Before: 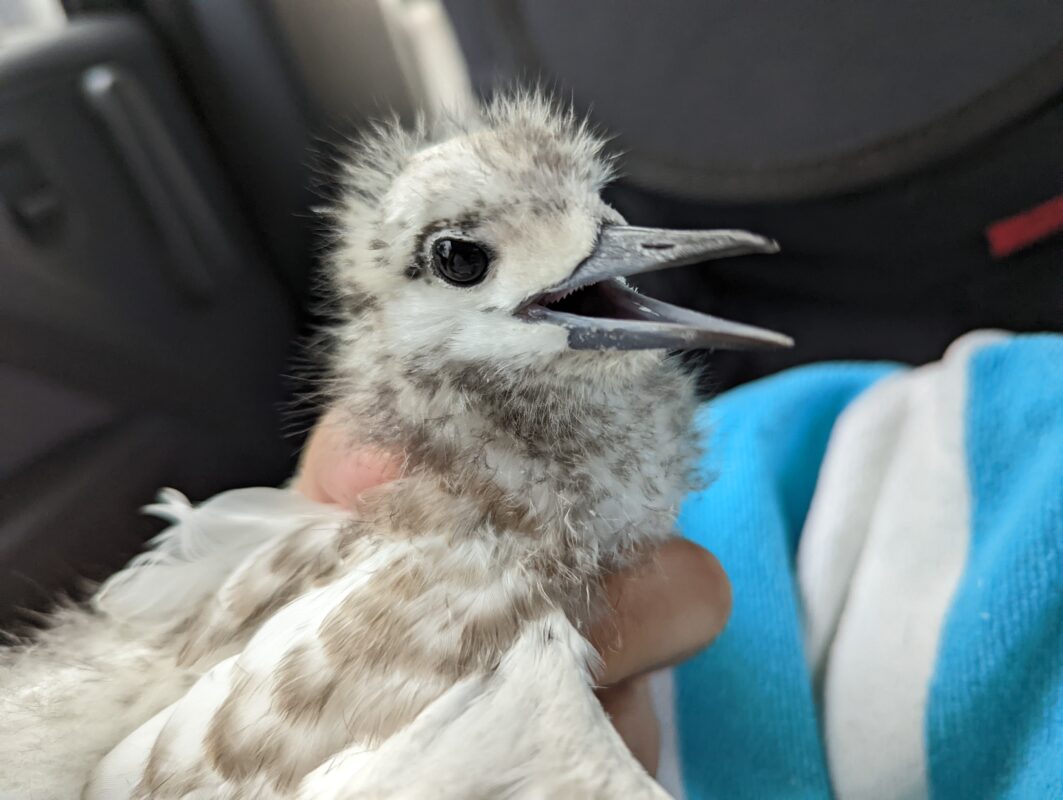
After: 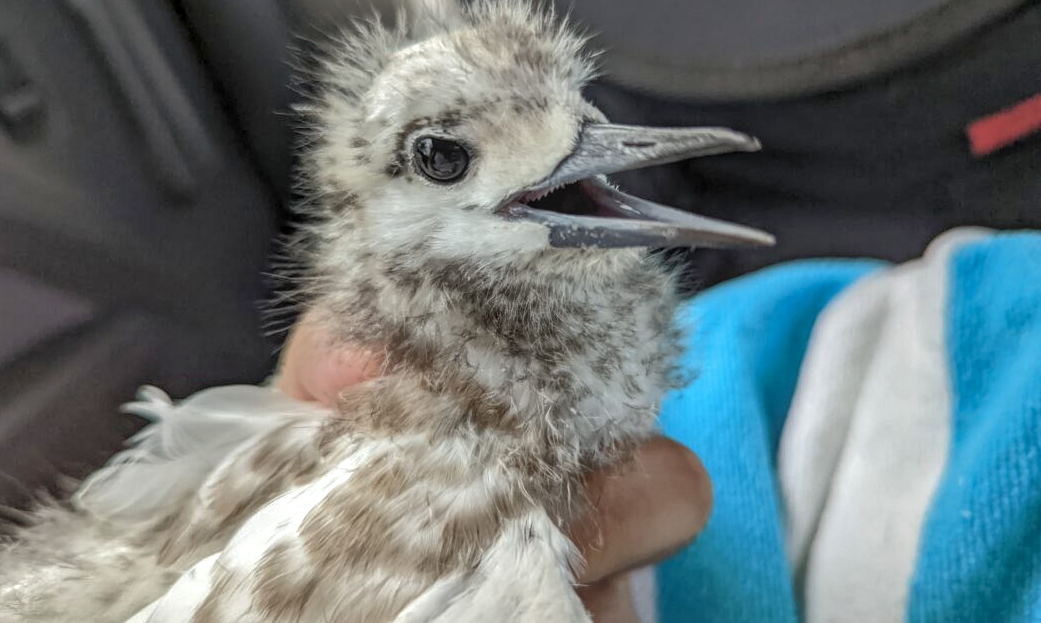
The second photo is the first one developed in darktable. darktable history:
crop and rotate: left 1.814%, top 12.818%, right 0.25%, bottom 9.225%
local contrast: highlights 74%, shadows 55%, detail 176%, midtone range 0.207
shadows and highlights: on, module defaults
